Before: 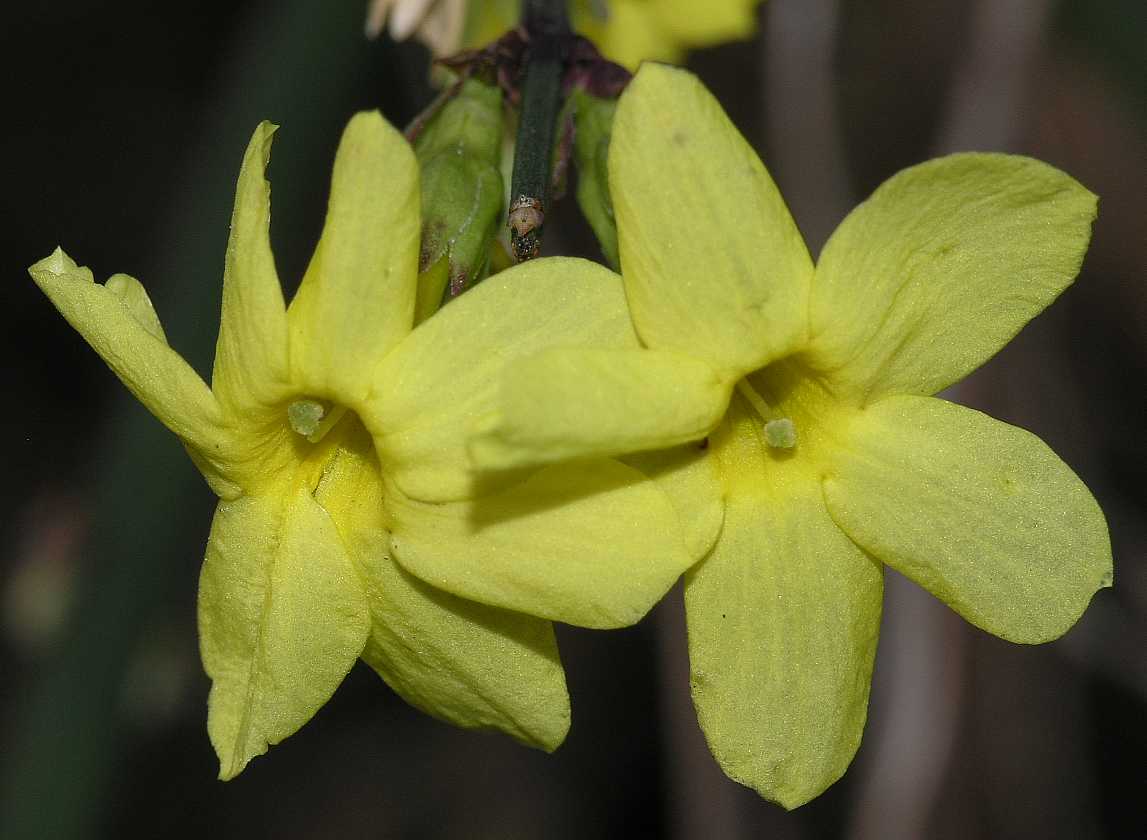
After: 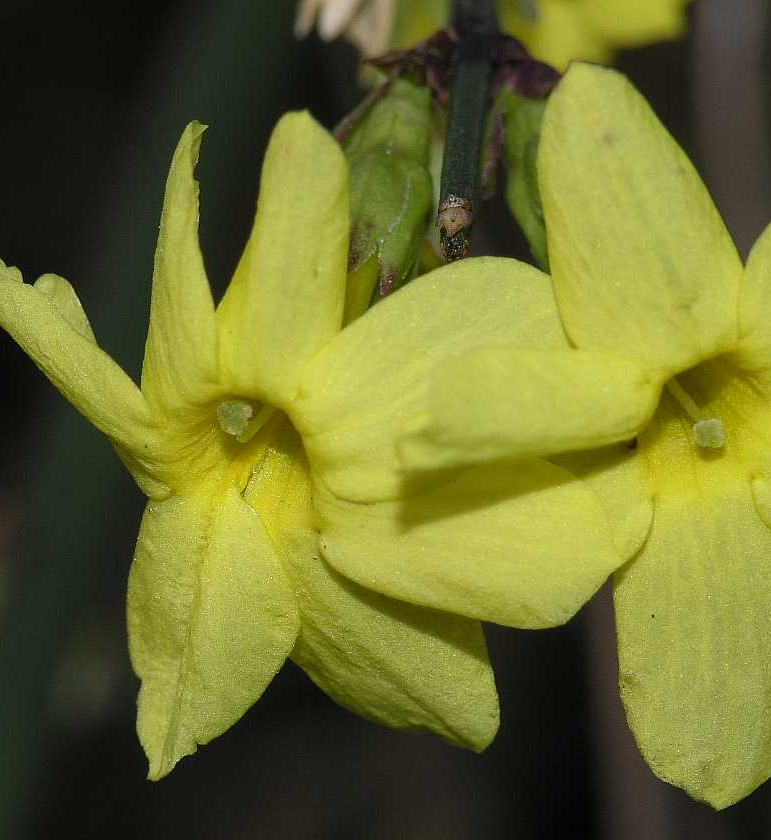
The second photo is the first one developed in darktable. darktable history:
crop and rotate: left 6.247%, right 26.463%
